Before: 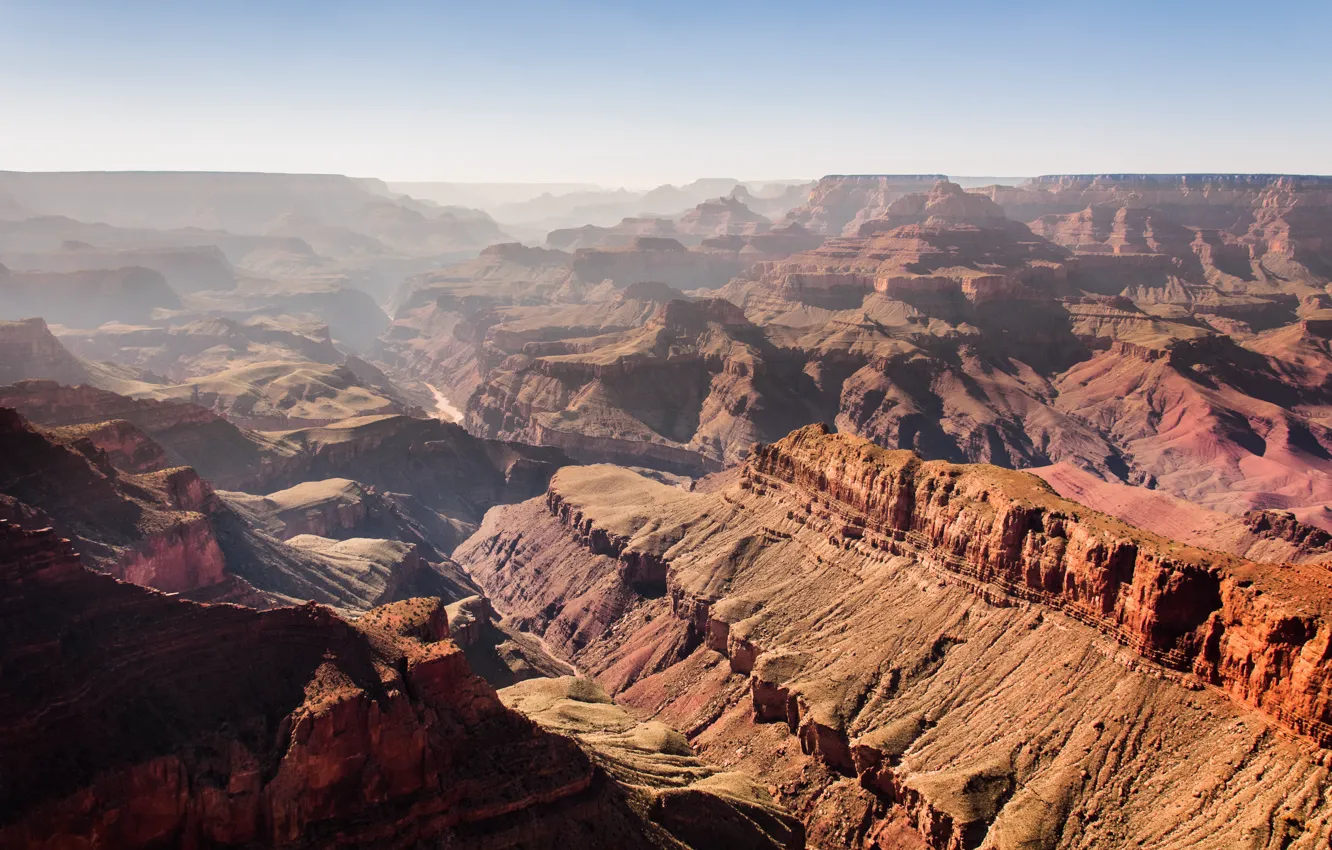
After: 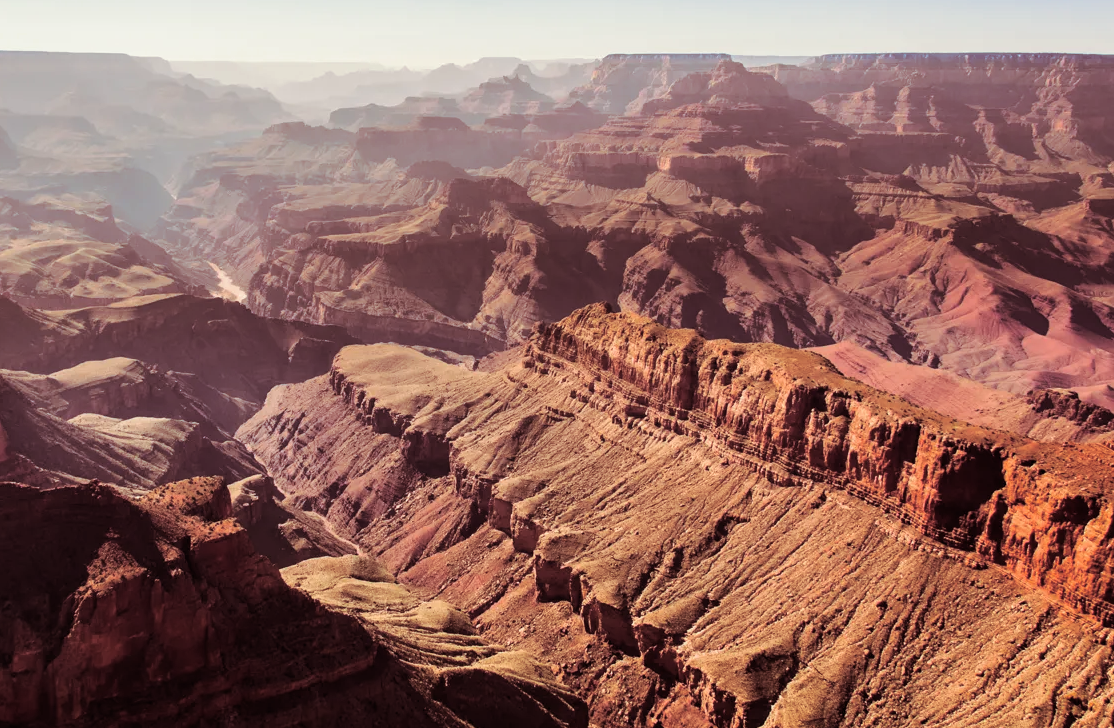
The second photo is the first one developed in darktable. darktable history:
split-toning: on, module defaults
crop: left 16.315%, top 14.246%
